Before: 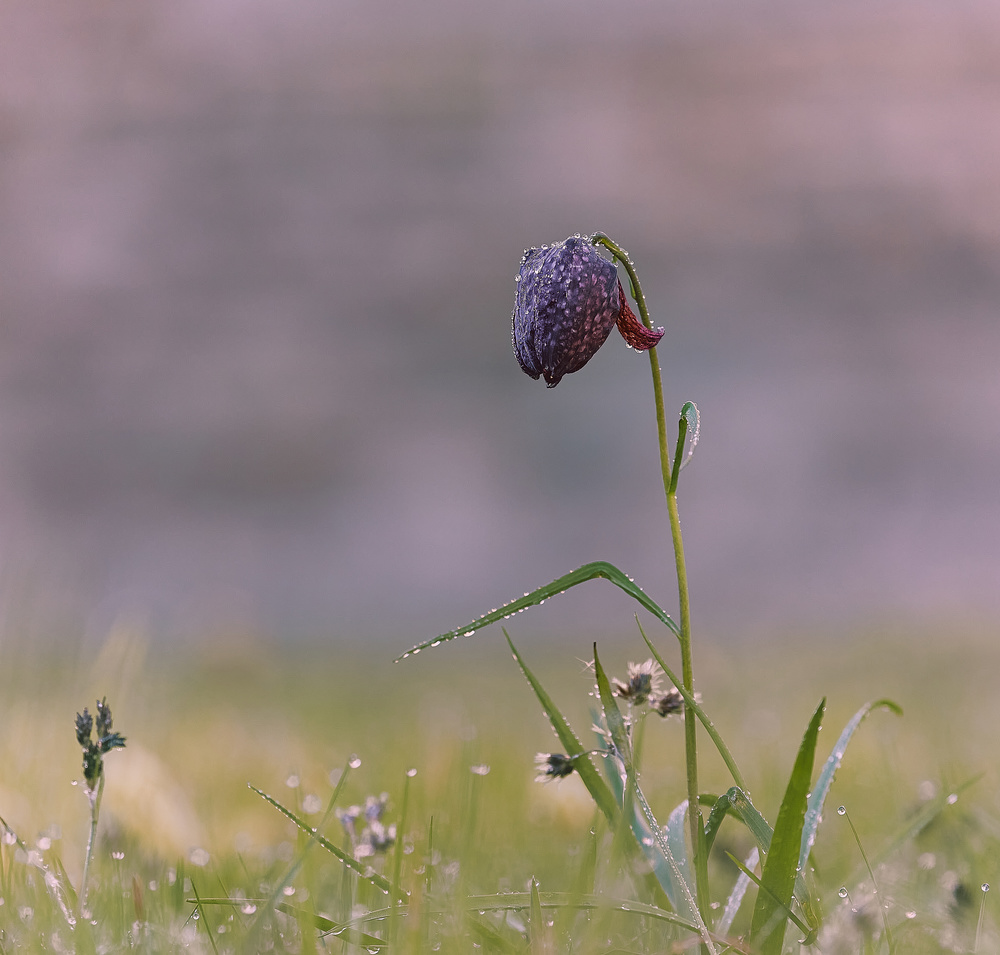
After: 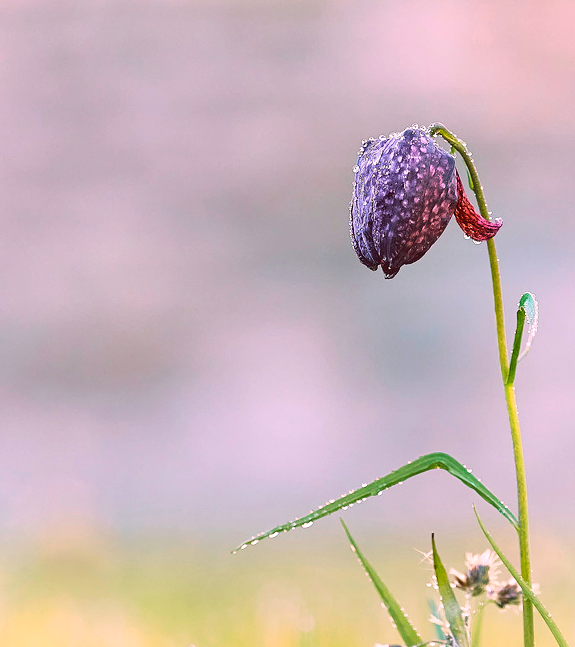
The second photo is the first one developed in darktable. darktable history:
contrast brightness saturation: contrast 0.205, brightness 0.169, saturation 0.216
crop: left 16.241%, top 11.446%, right 26.194%, bottom 20.703%
exposure: black level correction 0, exposure 0.692 EV, compensate exposure bias true, compensate highlight preservation false
